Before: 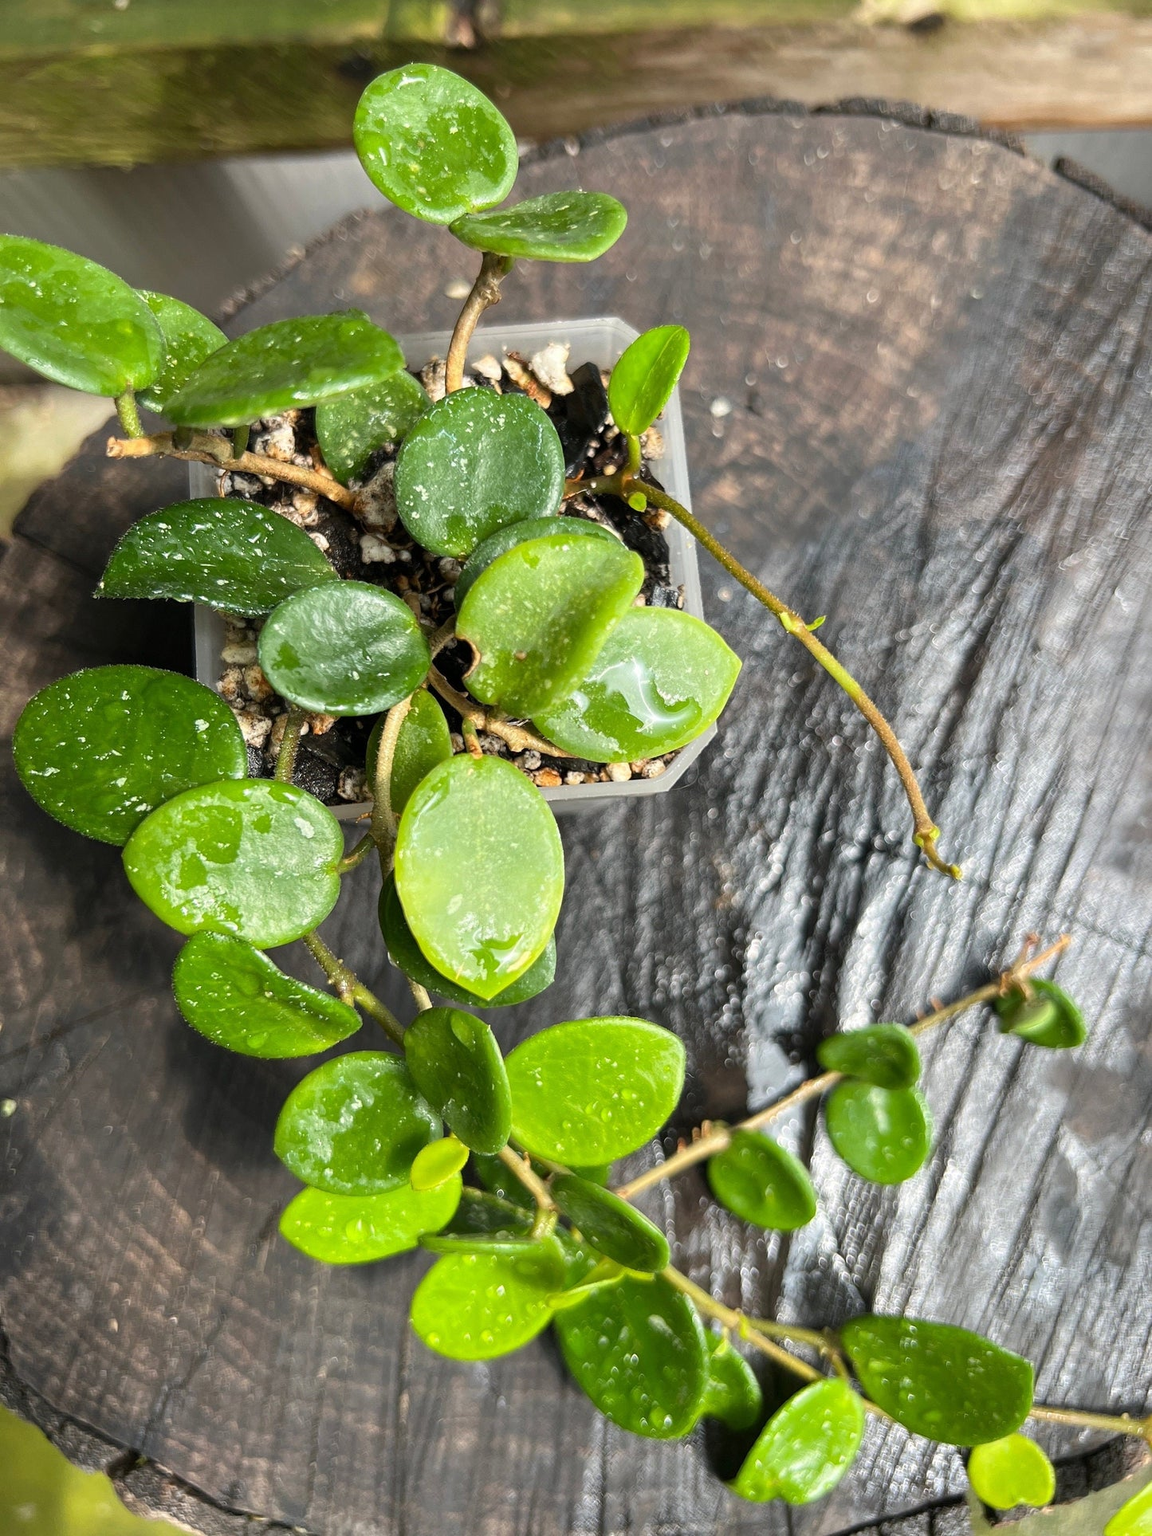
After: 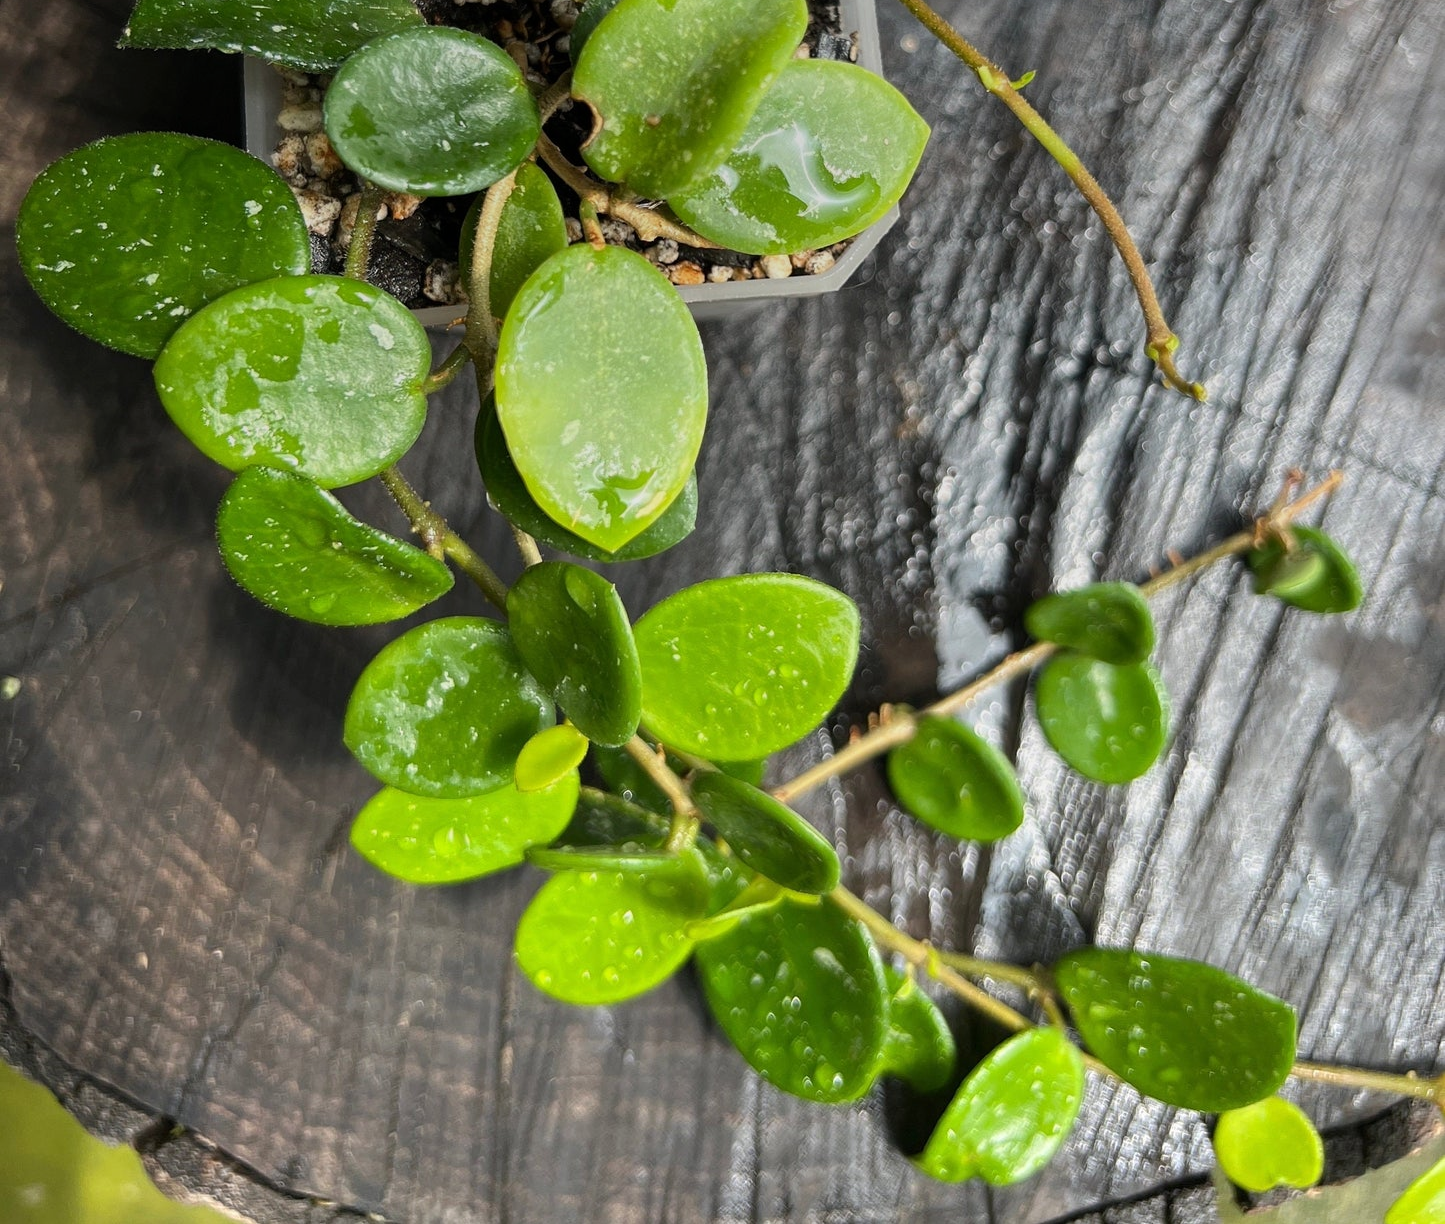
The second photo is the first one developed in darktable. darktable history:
crop and rotate: top 36.435%
graduated density: on, module defaults
